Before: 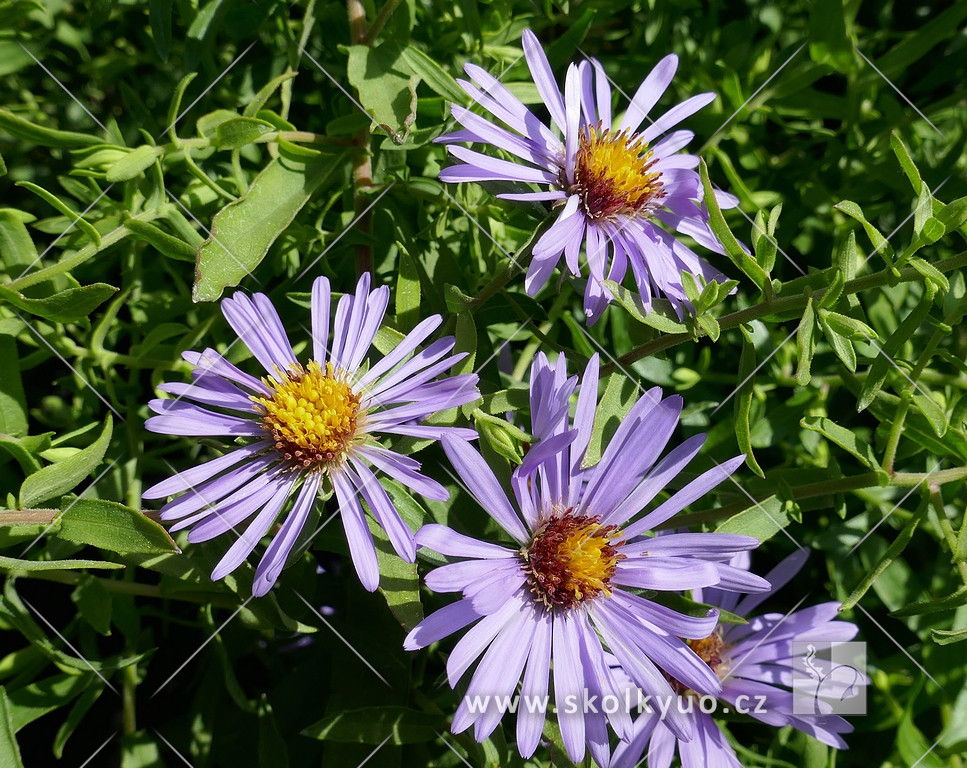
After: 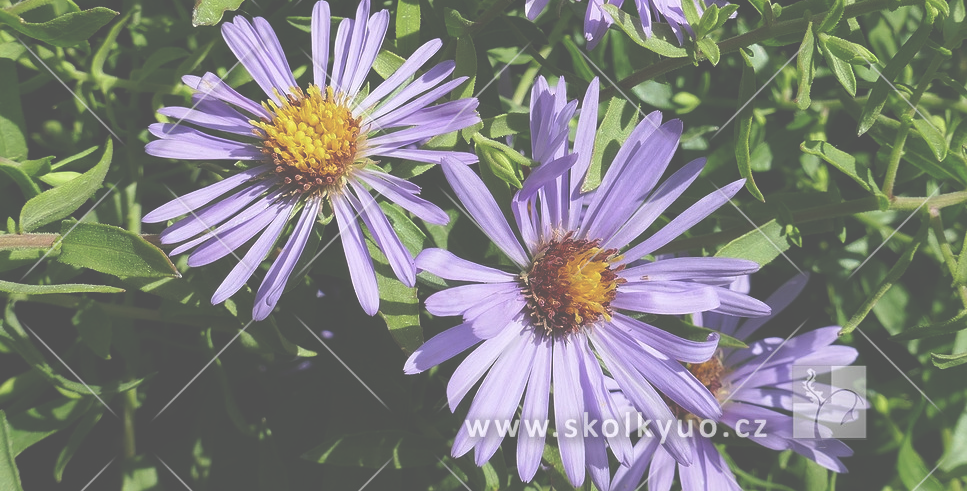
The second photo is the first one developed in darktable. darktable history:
crop and rotate: top 35.979%
exposure: black level correction -0.087, compensate highlight preservation false
